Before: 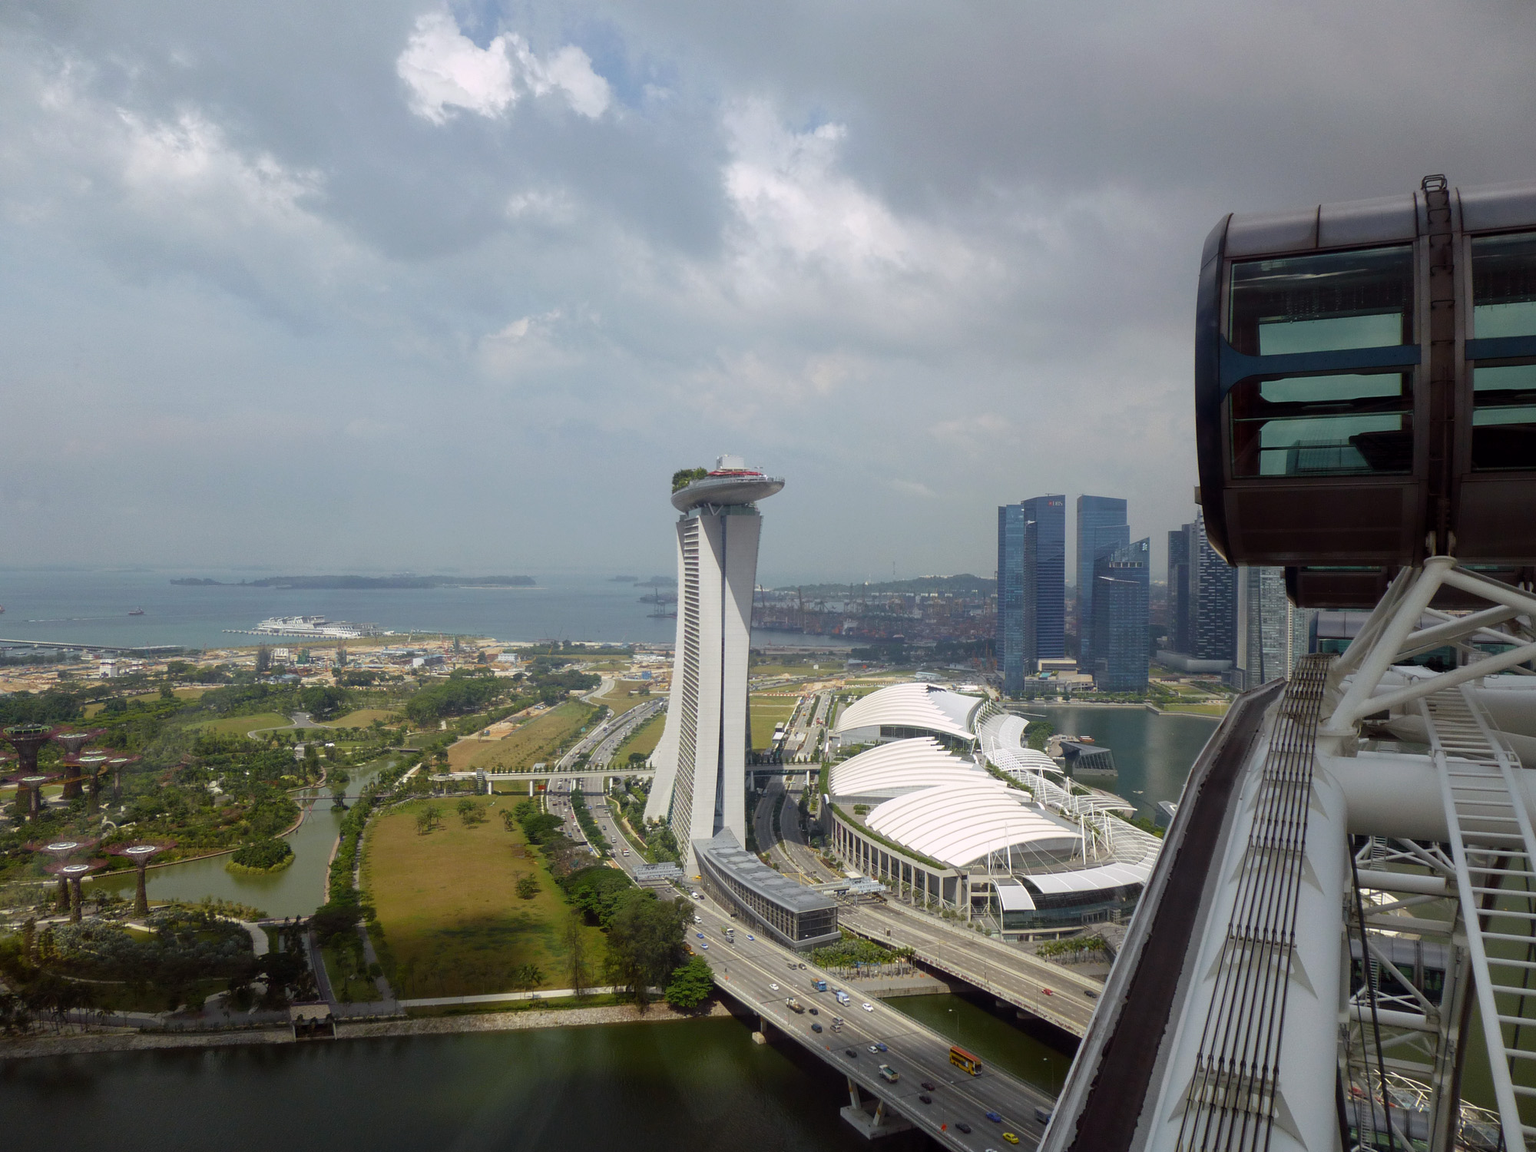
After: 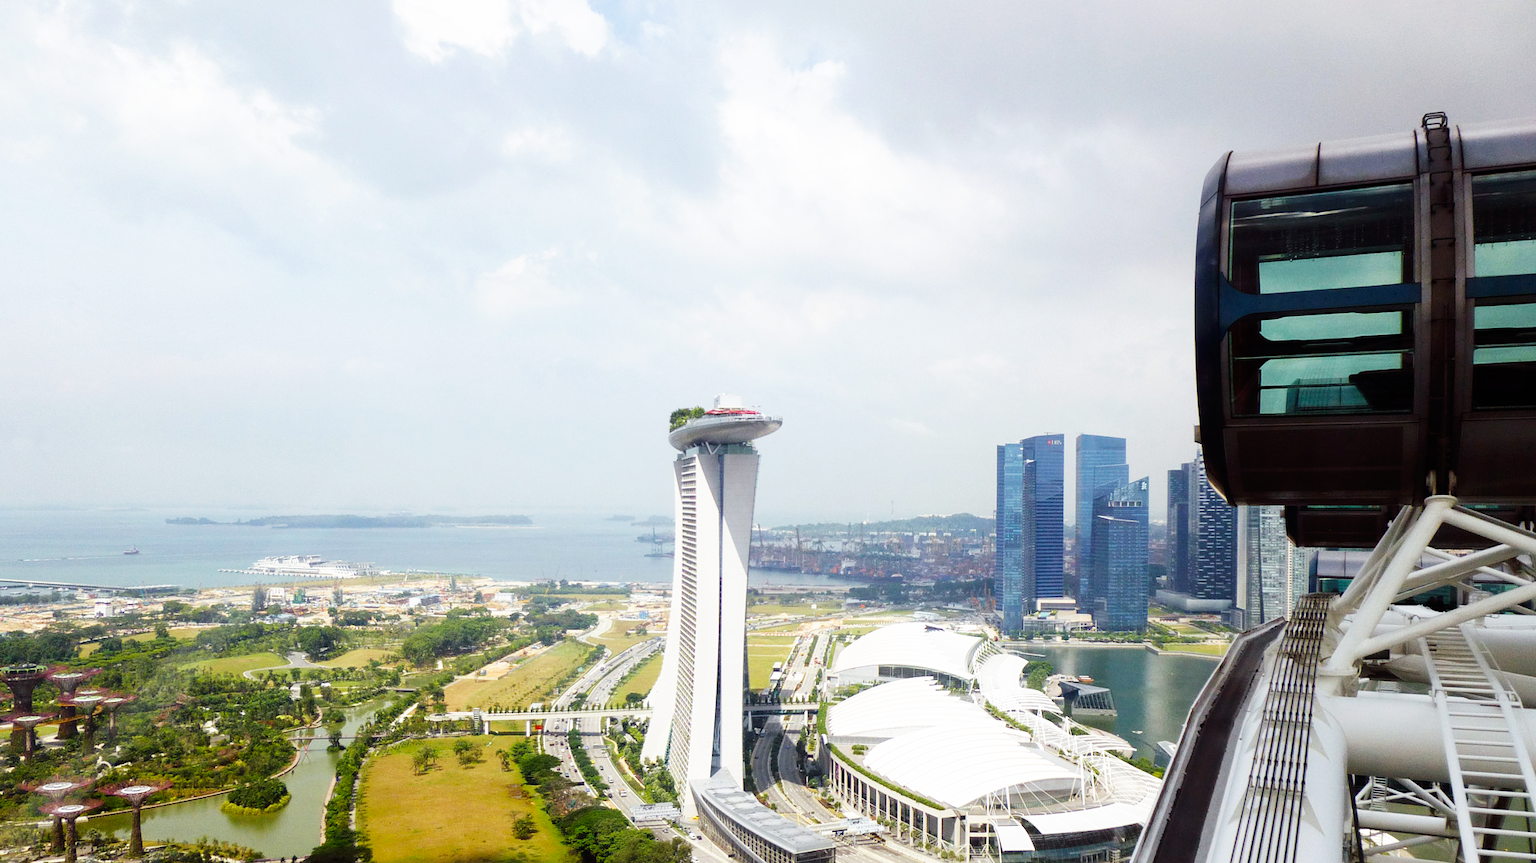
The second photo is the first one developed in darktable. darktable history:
crop: left 0.387%, top 5.469%, bottom 19.809%
base curve: curves: ch0 [(0, 0) (0.007, 0.004) (0.027, 0.03) (0.046, 0.07) (0.207, 0.54) (0.442, 0.872) (0.673, 0.972) (1, 1)], preserve colors none
